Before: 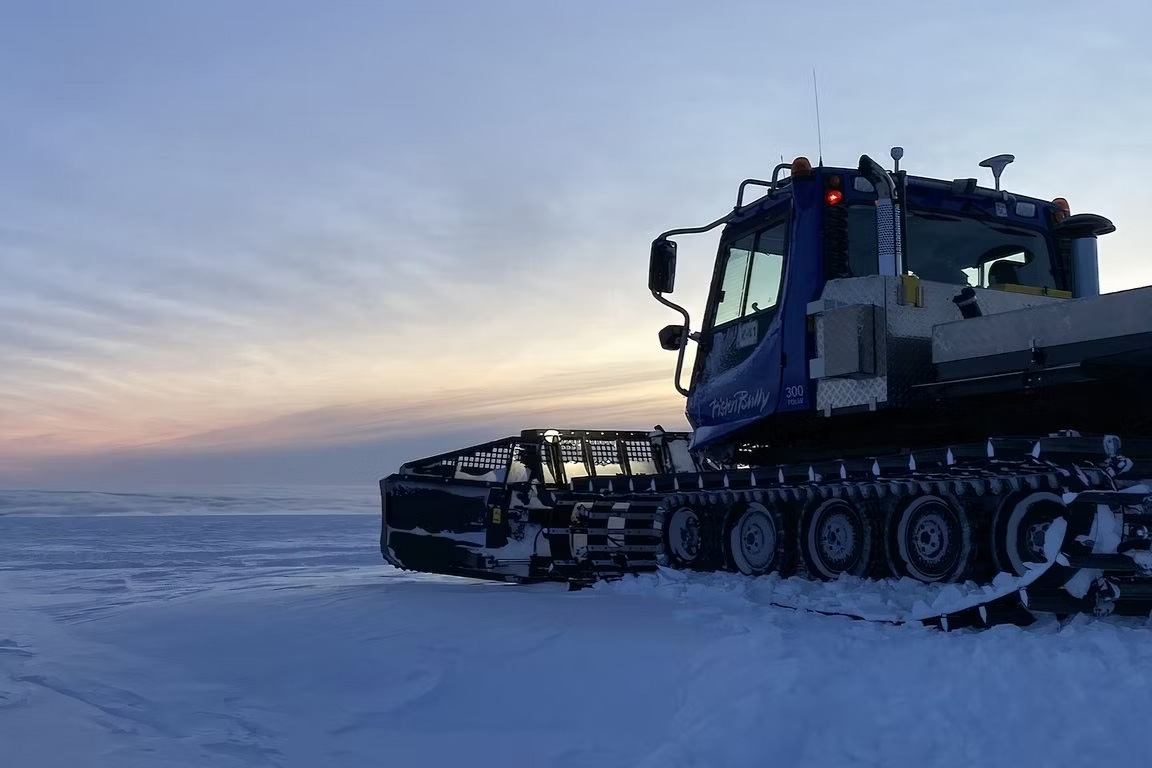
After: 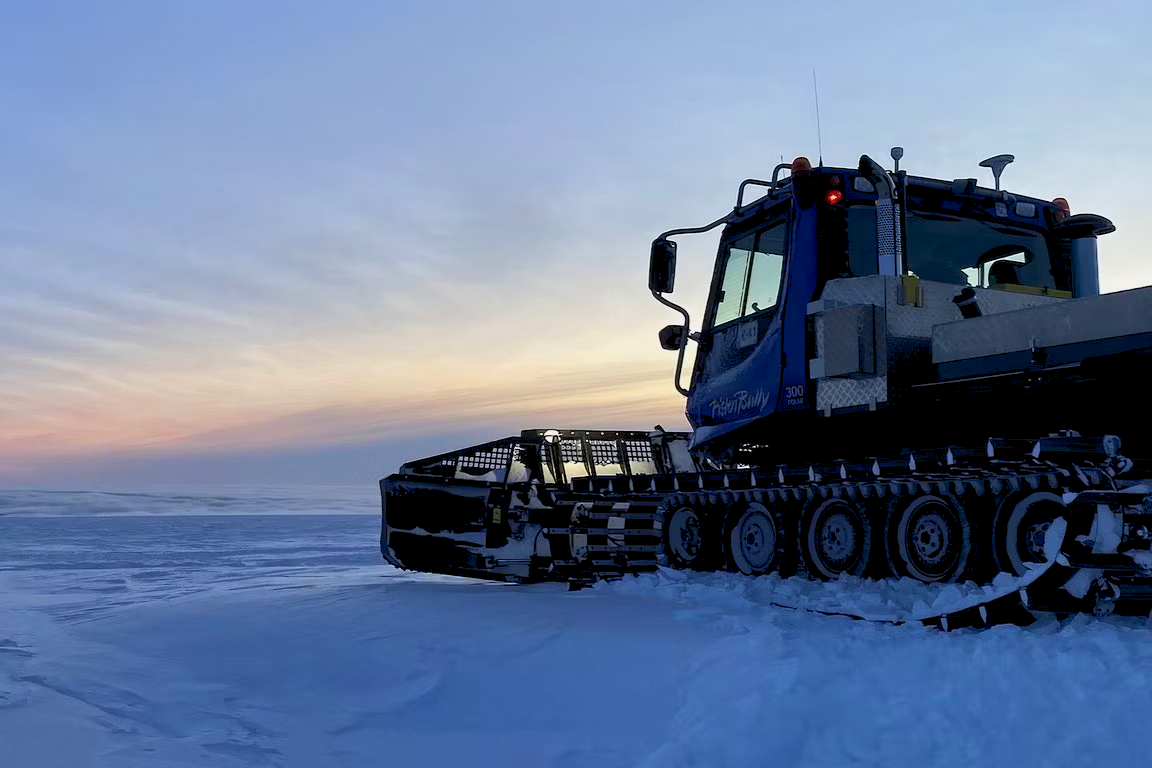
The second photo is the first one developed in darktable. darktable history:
color balance rgb: global offset › luminance -0.503%, linear chroma grading › global chroma 15.104%, perceptual saturation grading › global saturation 0.691%, perceptual brilliance grading › highlights 17.378%, perceptual brilliance grading › mid-tones 31.513%, perceptual brilliance grading › shadows -31.611%, contrast -29.863%
